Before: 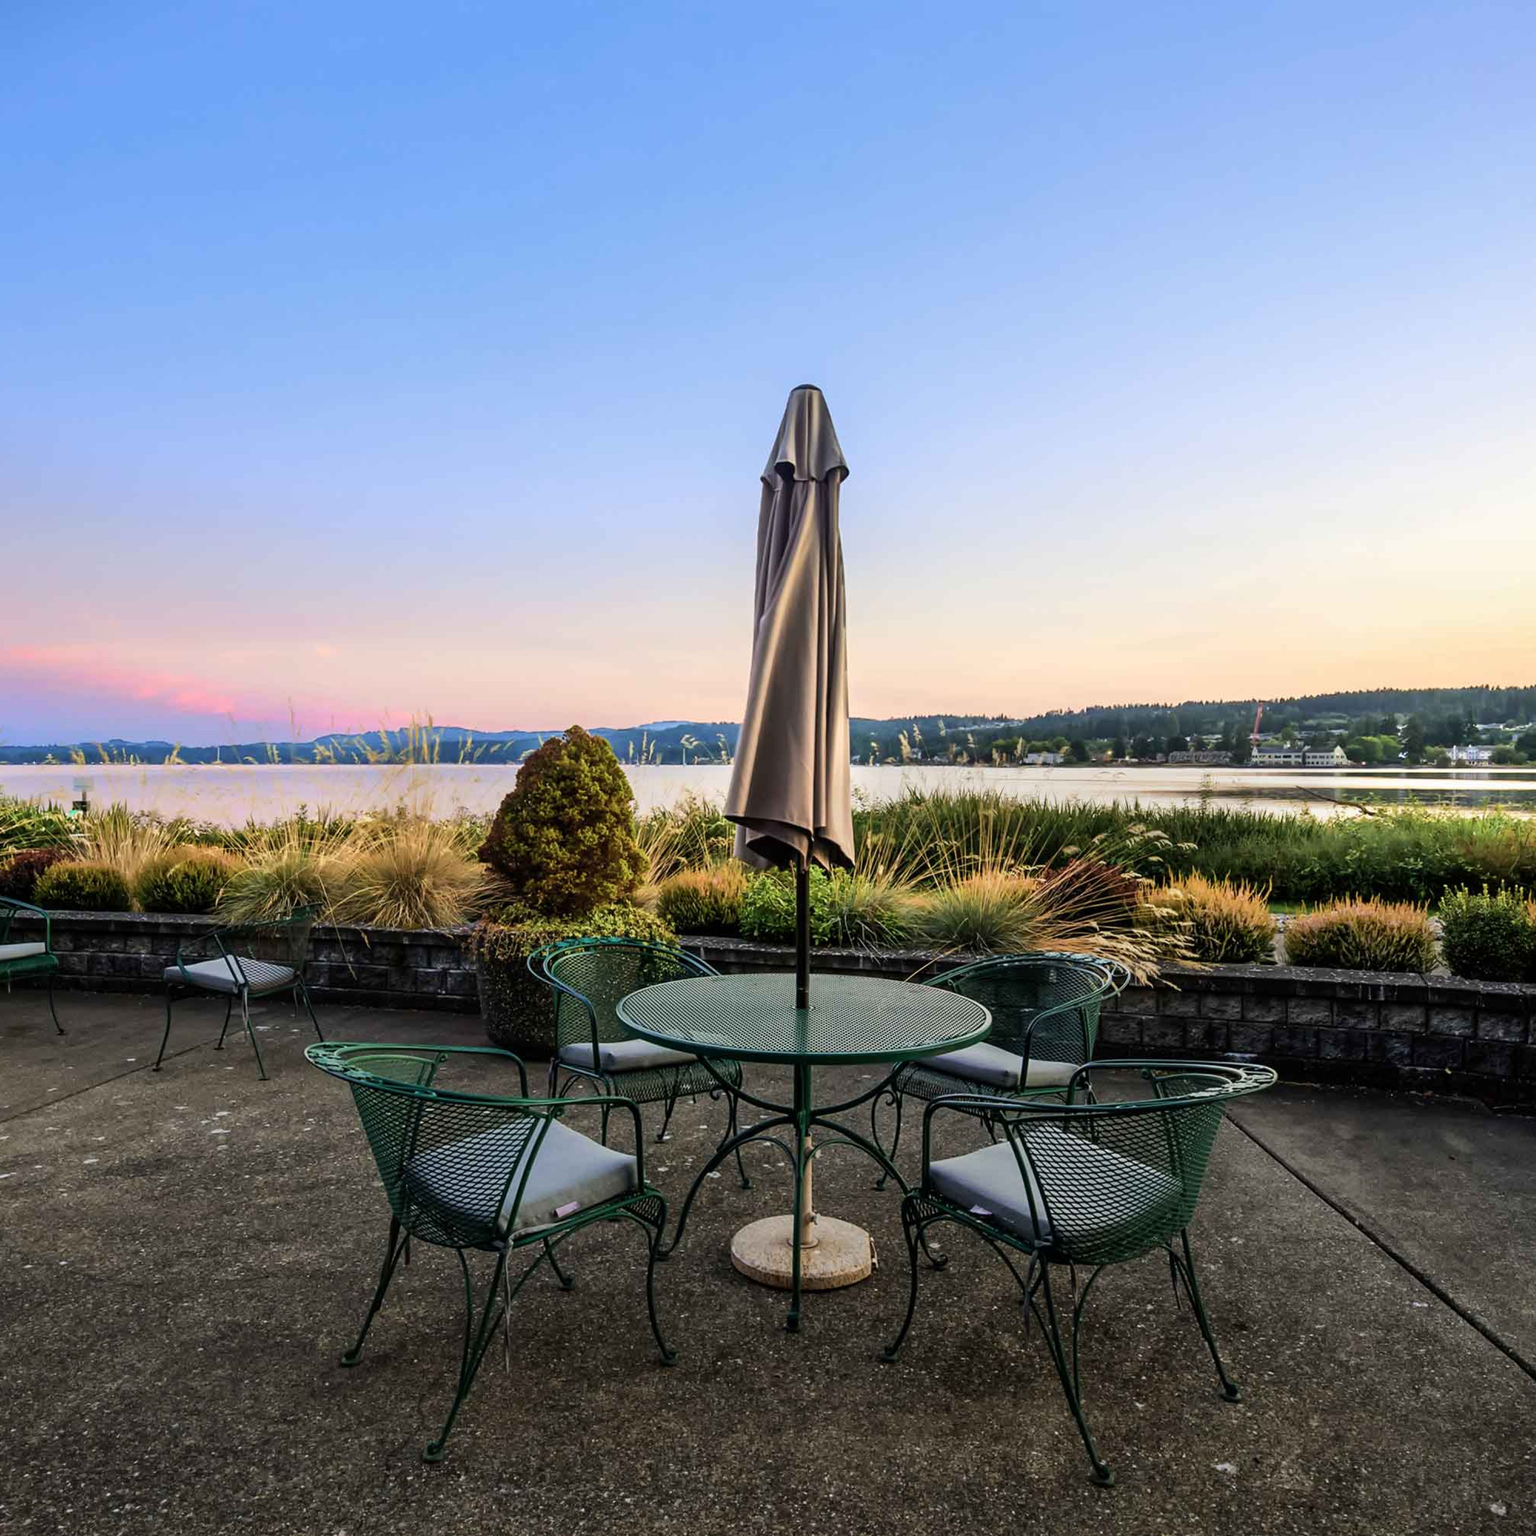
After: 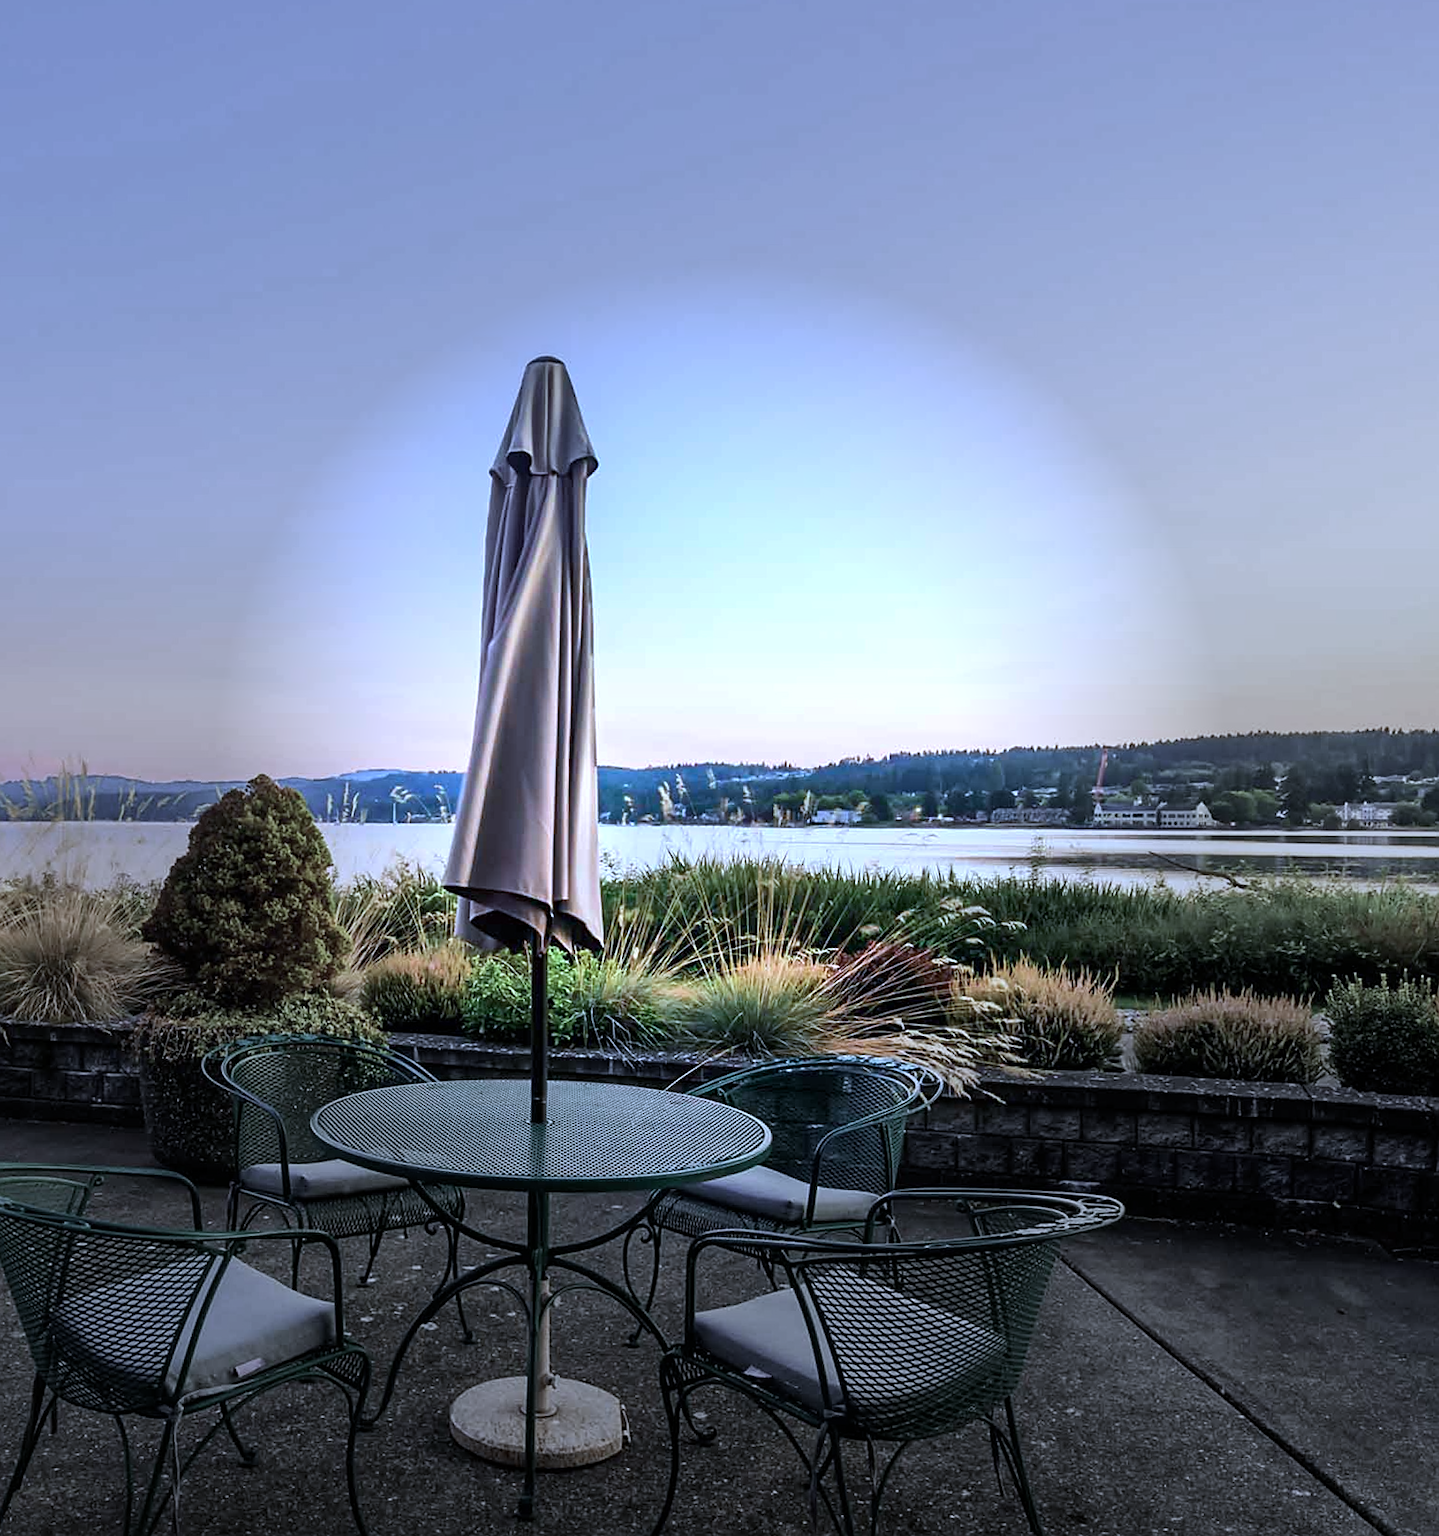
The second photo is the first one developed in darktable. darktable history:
sharpen: on, module defaults
crop: left 23.095%, top 5.827%, bottom 11.854%
exposure: exposure 0.3 EV, compensate highlight preservation false
rotate and perspective: rotation 0.192°, lens shift (horizontal) -0.015, crop left 0.005, crop right 0.996, crop top 0.006, crop bottom 0.99
color calibration: illuminant as shot in camera, adaptation linear Bradford (ICC v4), x 0.406, y 0.405, temperature 3570.35 K, saturation algorithm version 1 (2020)
vignetting: fall-off start 31.28%, fall-off radius 34.64%, brightness -0.575
